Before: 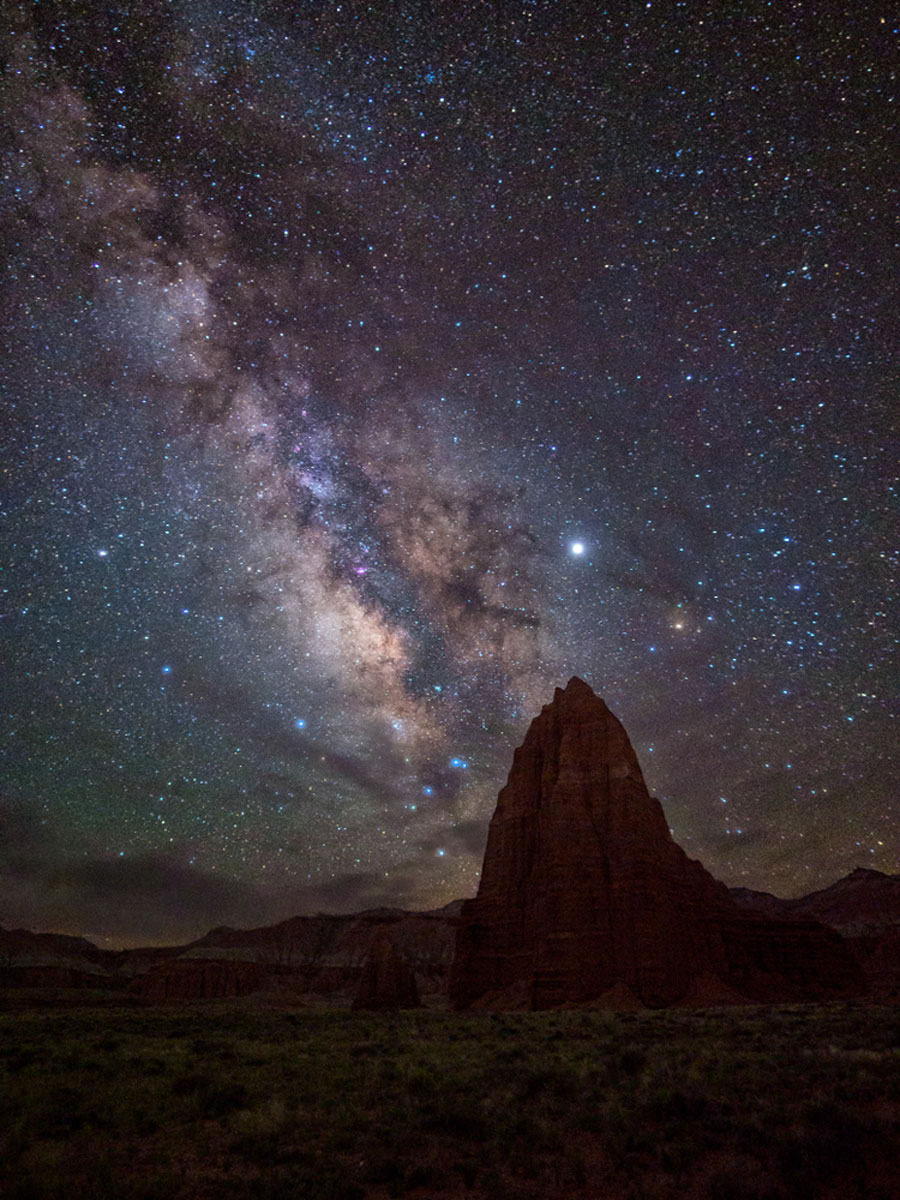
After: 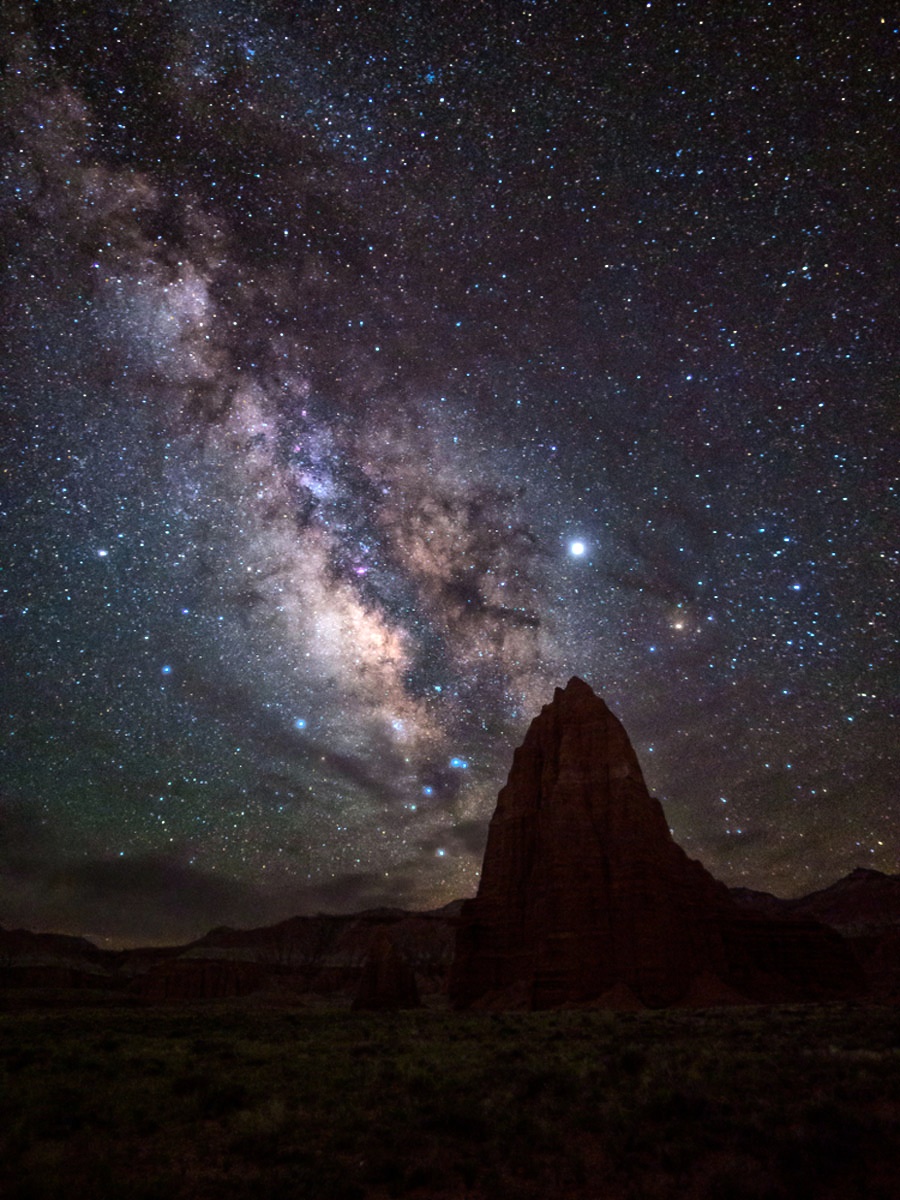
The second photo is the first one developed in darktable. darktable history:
contrast equalizer: y [[0.5 ×4, 0.467, 0.376], [0.5 ×6], [0.5 ×6], [0 ×6], [0 ×6]]
tone equalizer: -8 EV -0.75 EV, -7 EV -0.7 EV, -6 EV -0.6 EV, -5 EV -0.4 EV, -3 EV 0.4 EV, -2 EV 0.6 EV, -1 EV 0.7 EV, +0 EV 0.75 EV, edges refinement/feathering 500, mask exposure compensation -1.57 EV, preserve details no
